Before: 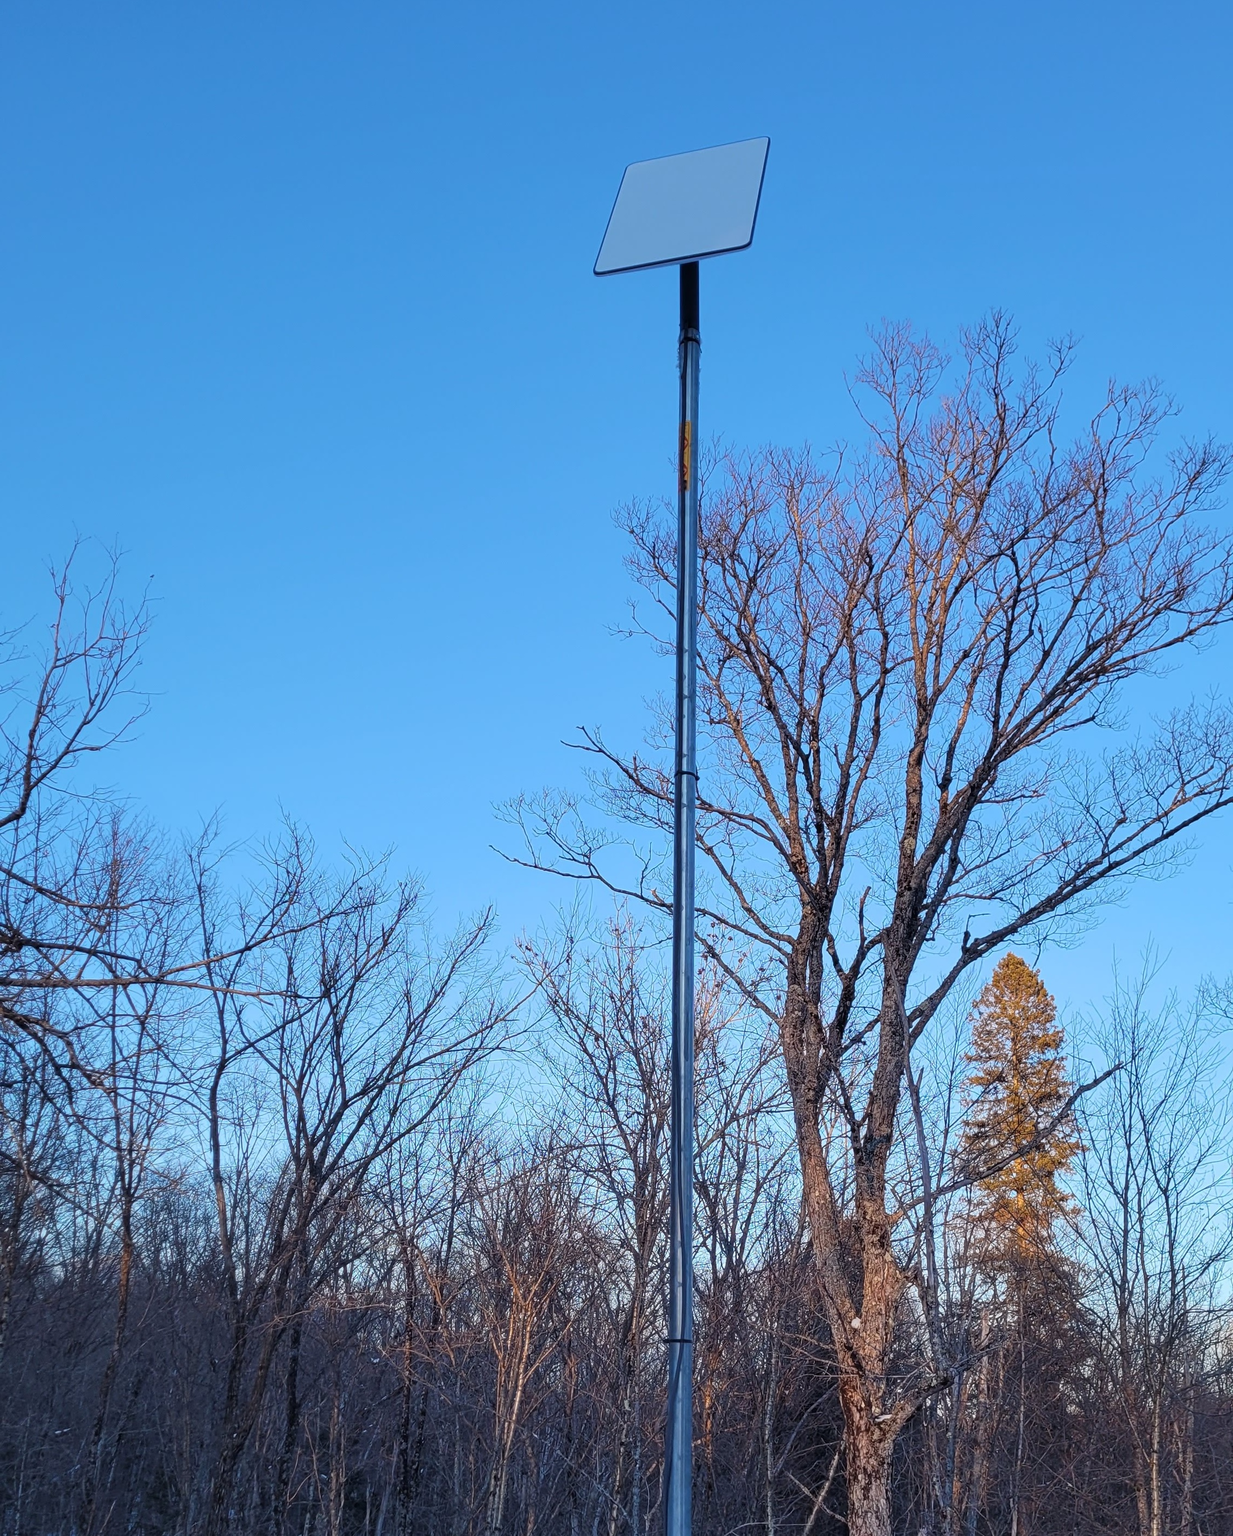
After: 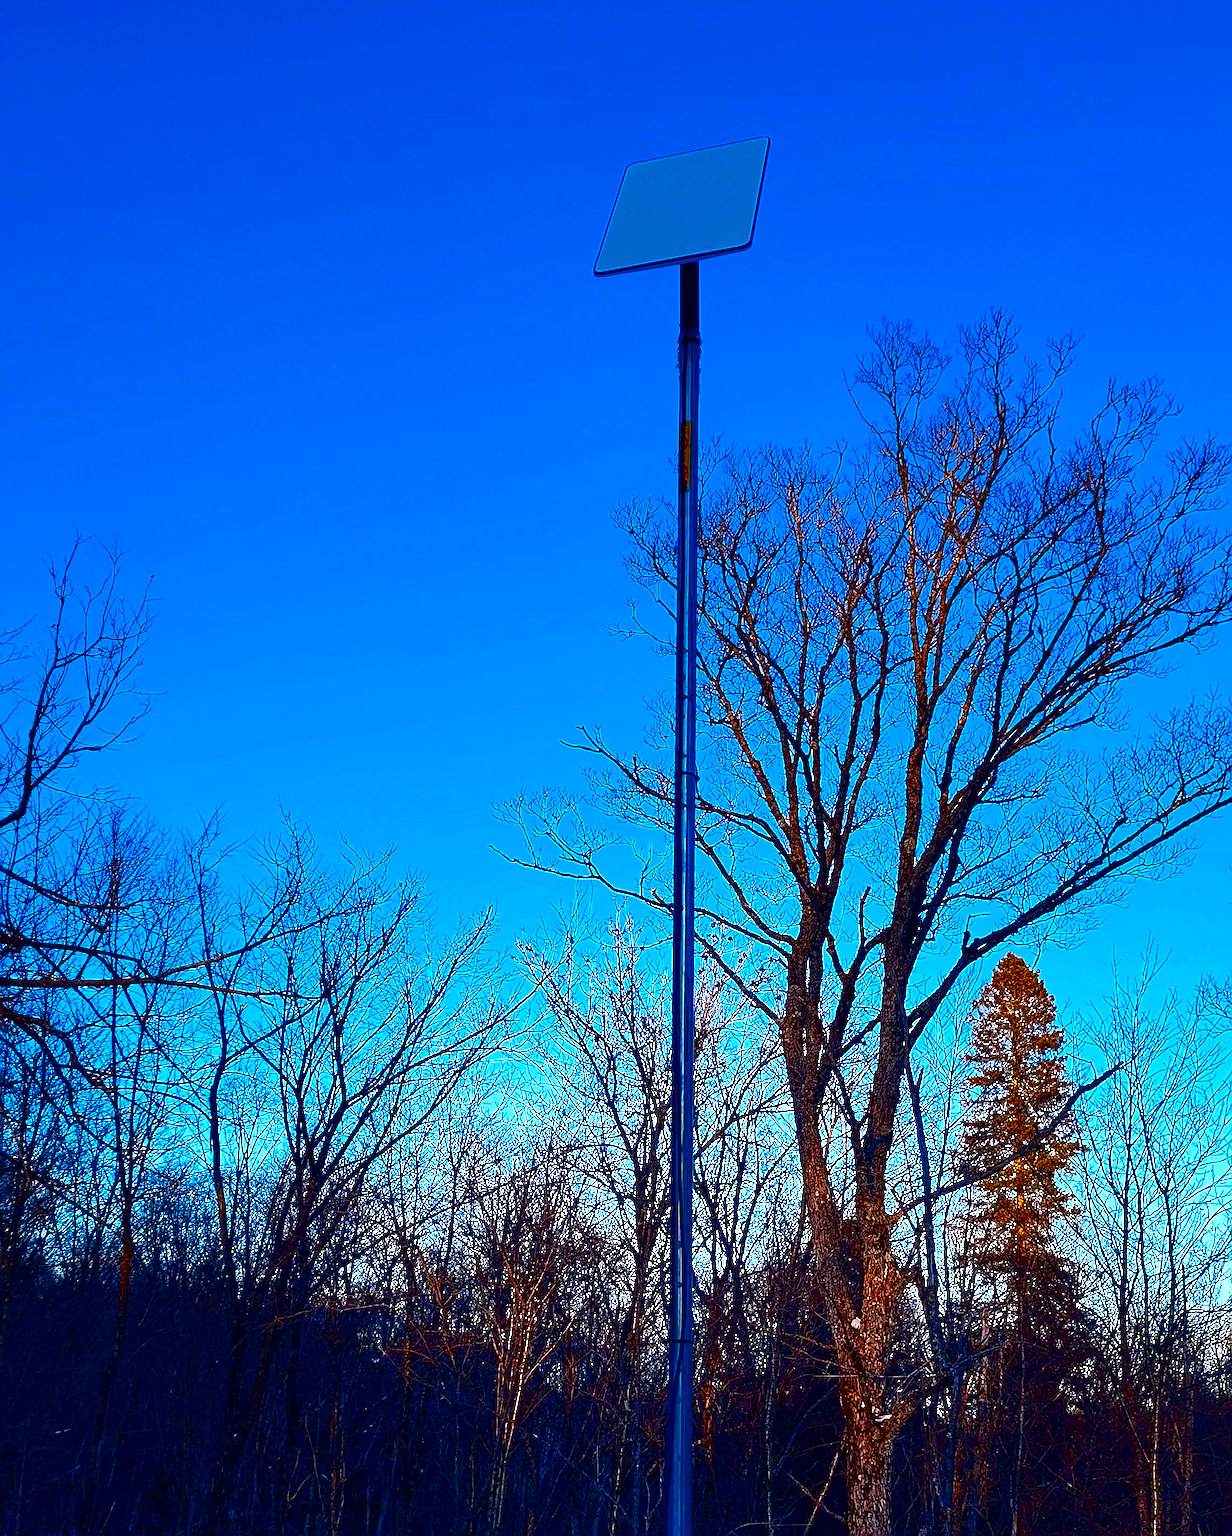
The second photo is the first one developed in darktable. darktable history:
exposure: black level correction 0, exposure 0.5 EV, compensate exposure bias true, compensate highlight preservation false
sharpen: on, module defaults
contrast brightness saturation: brightness -0.984, saturation 0.981
